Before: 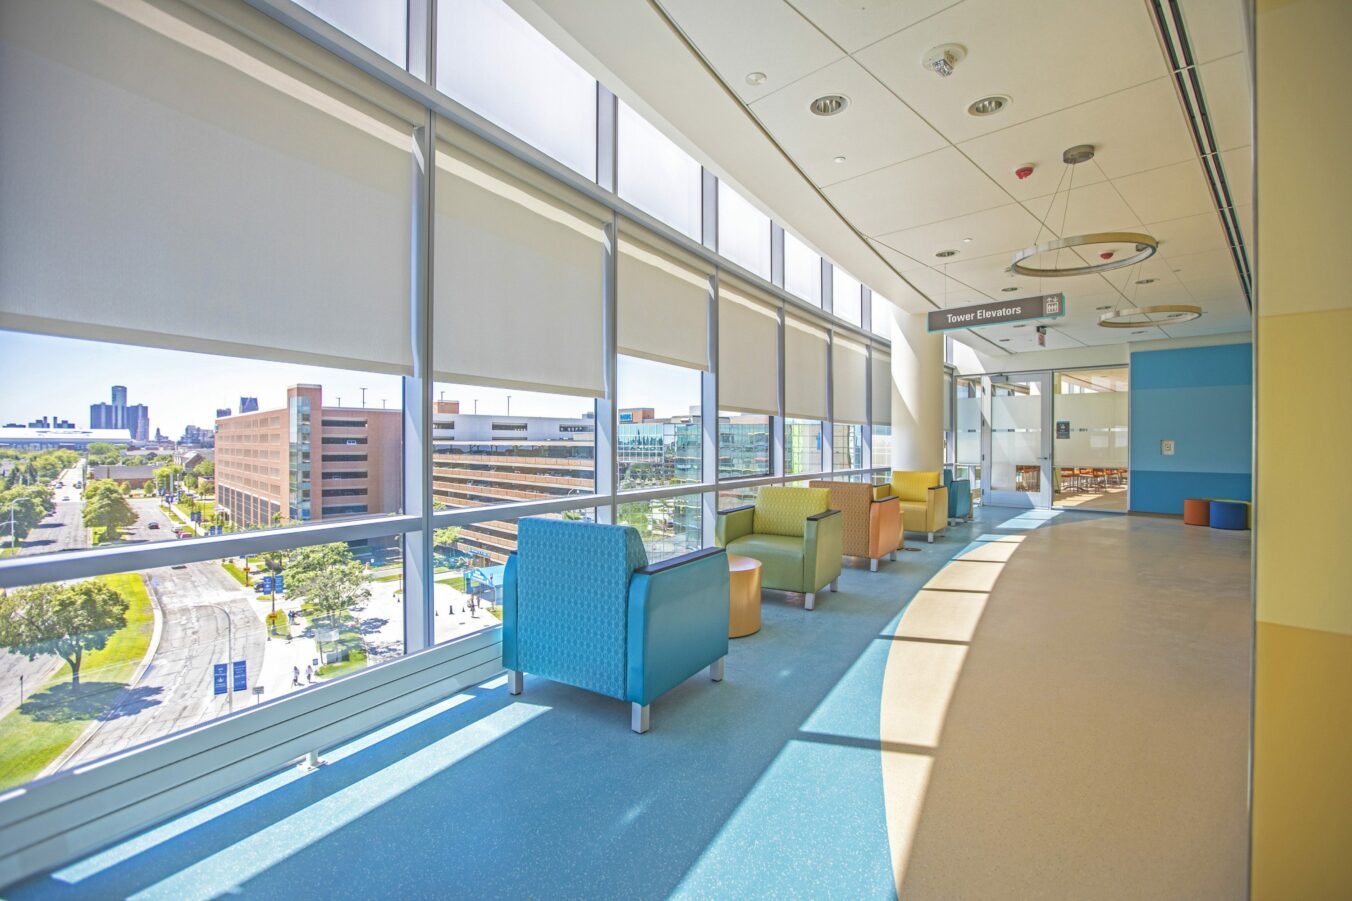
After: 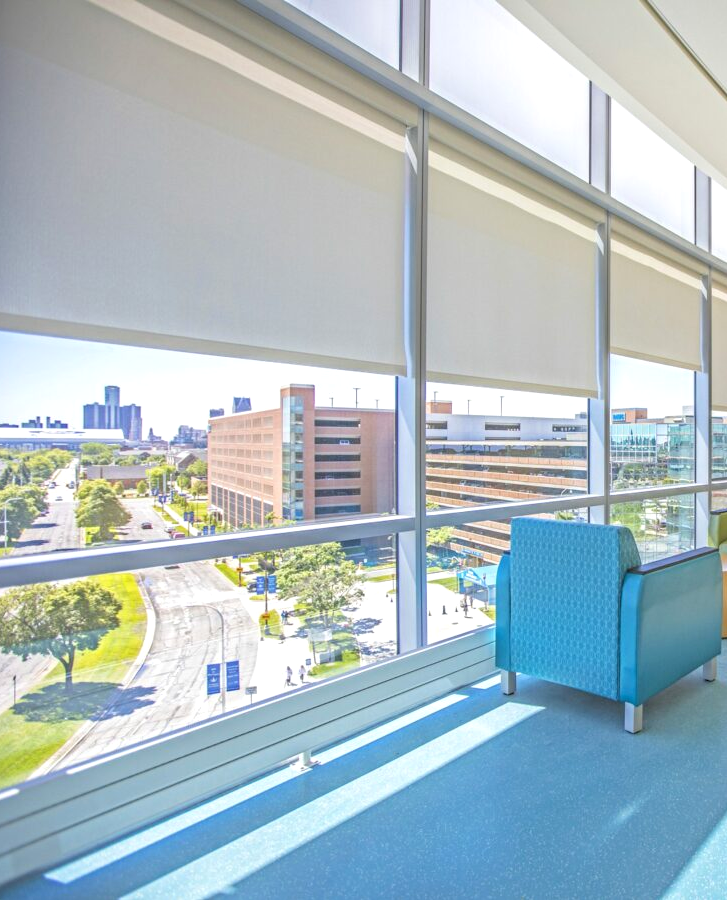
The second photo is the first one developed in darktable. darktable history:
crop: left 0.587%, right 45.588%, bottom 0.086%
rgb levels: levels [[0.013, 0.434, 0.89], [0, 0.5, 1], [0, 0.5, 1]]
